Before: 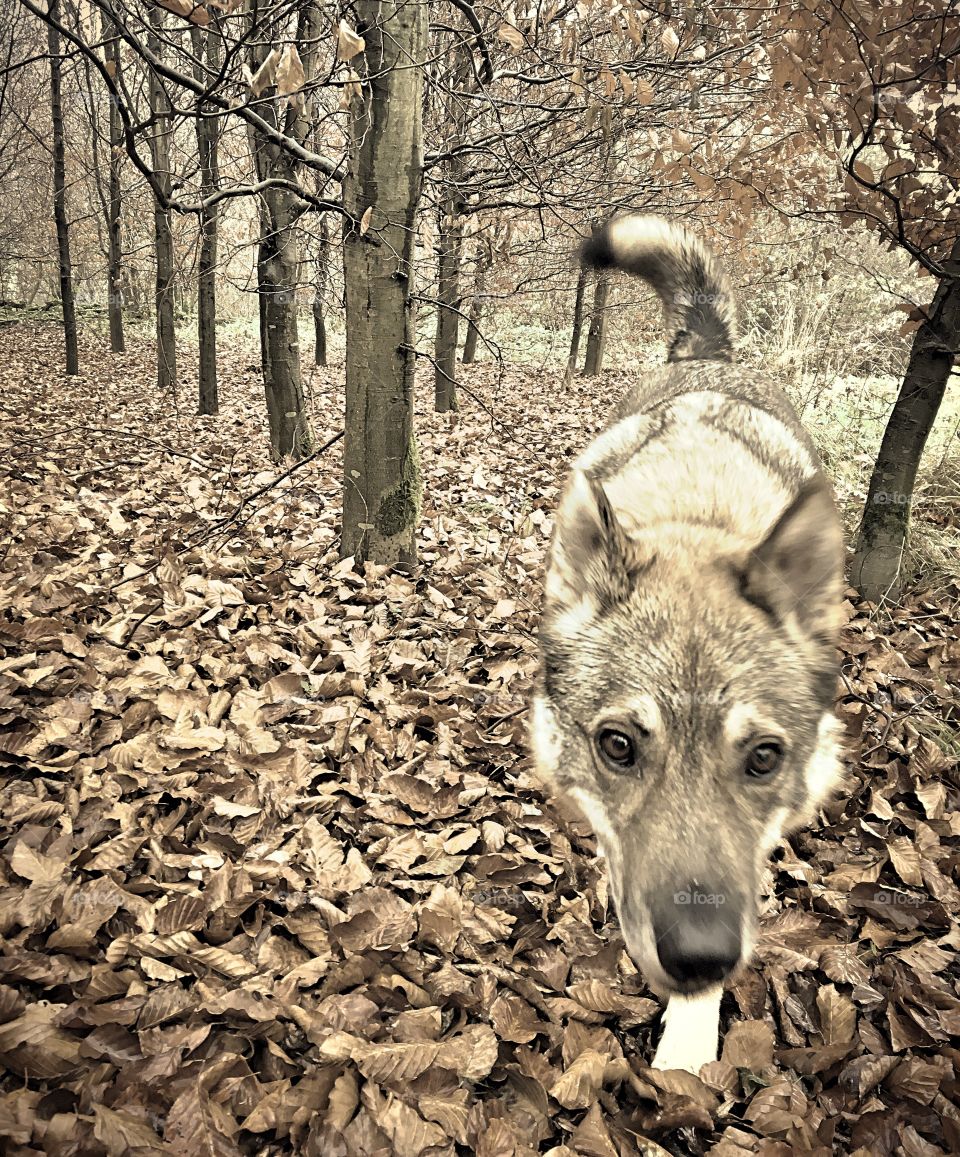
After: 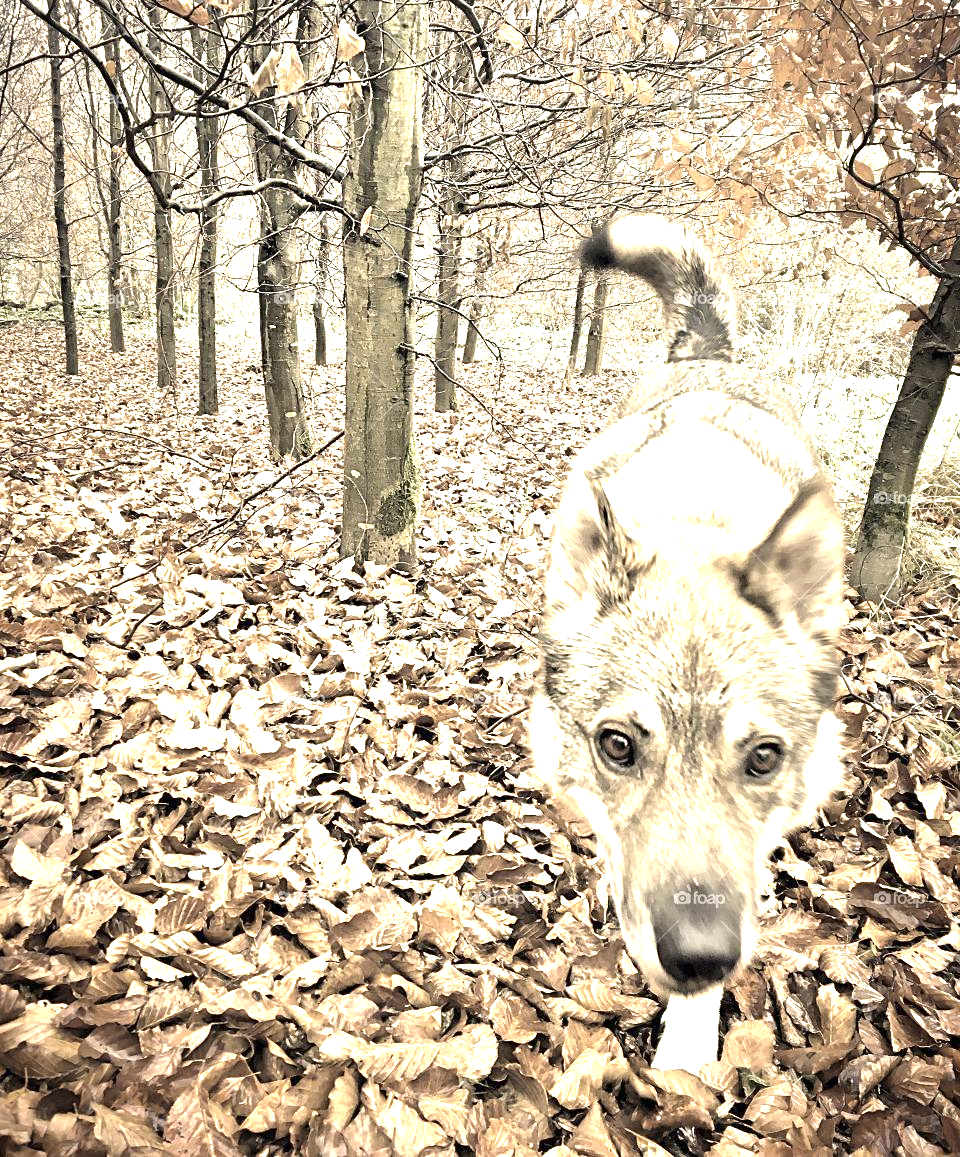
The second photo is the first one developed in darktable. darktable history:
exposure: exposure 1.491 EV, compensate exposure bias true, compensate highlight preservation false
